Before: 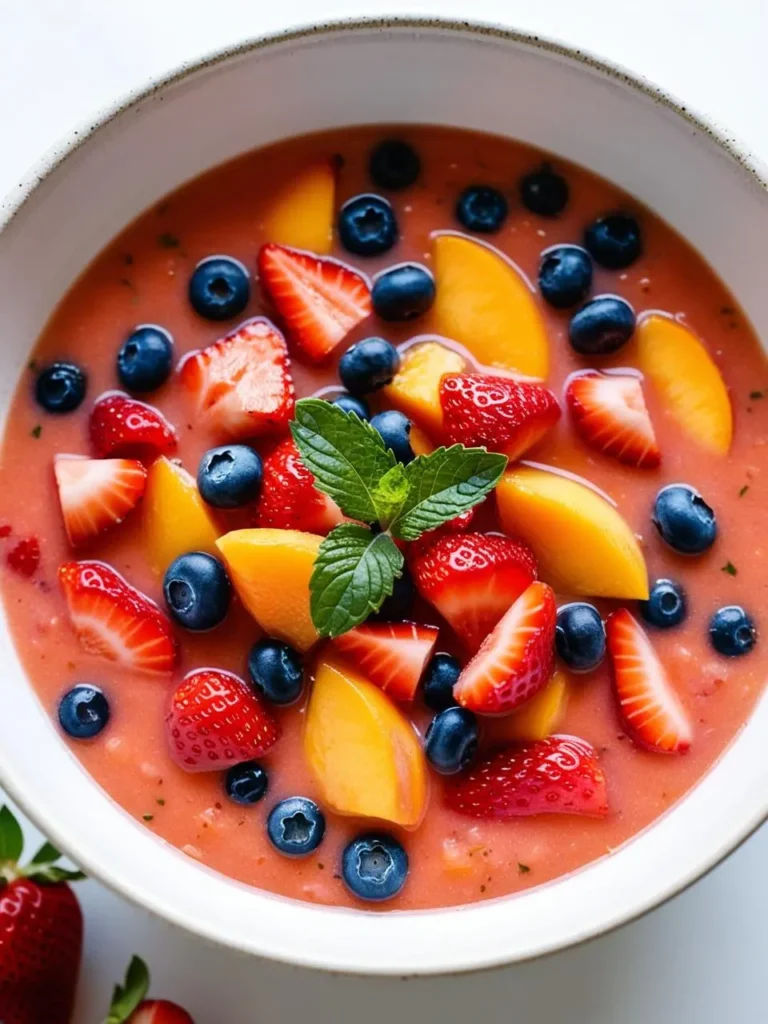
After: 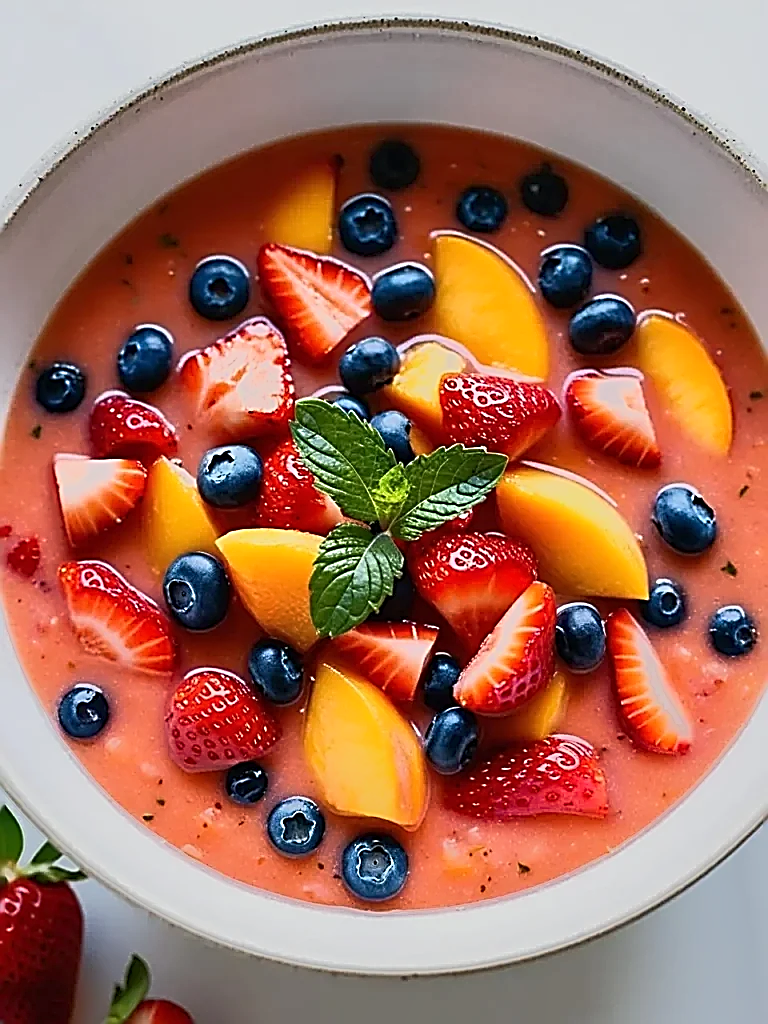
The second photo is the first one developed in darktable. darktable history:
sharpen: amount 1.861
tone equalizer: -7 EV -0.63 EV, -6 EV 1 EV, -5 EV -0.45 EV, -4 EV 0.43 EV, -3 EV 0.41 EV, -2 EV 0.15 EV, -1 EV -0.15 EV, +0 EV -0.39 EV, smoothing diameter 25%, edges refinement/feathering 10, preserve details guided filter
